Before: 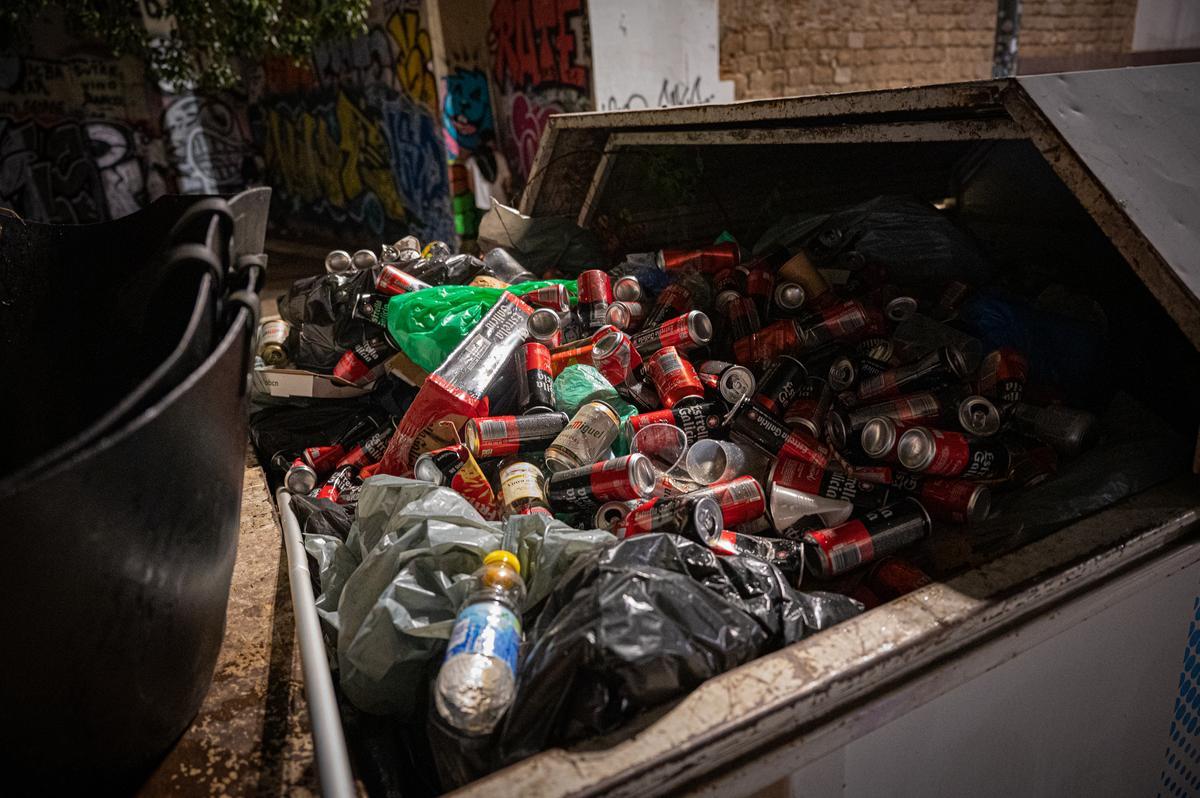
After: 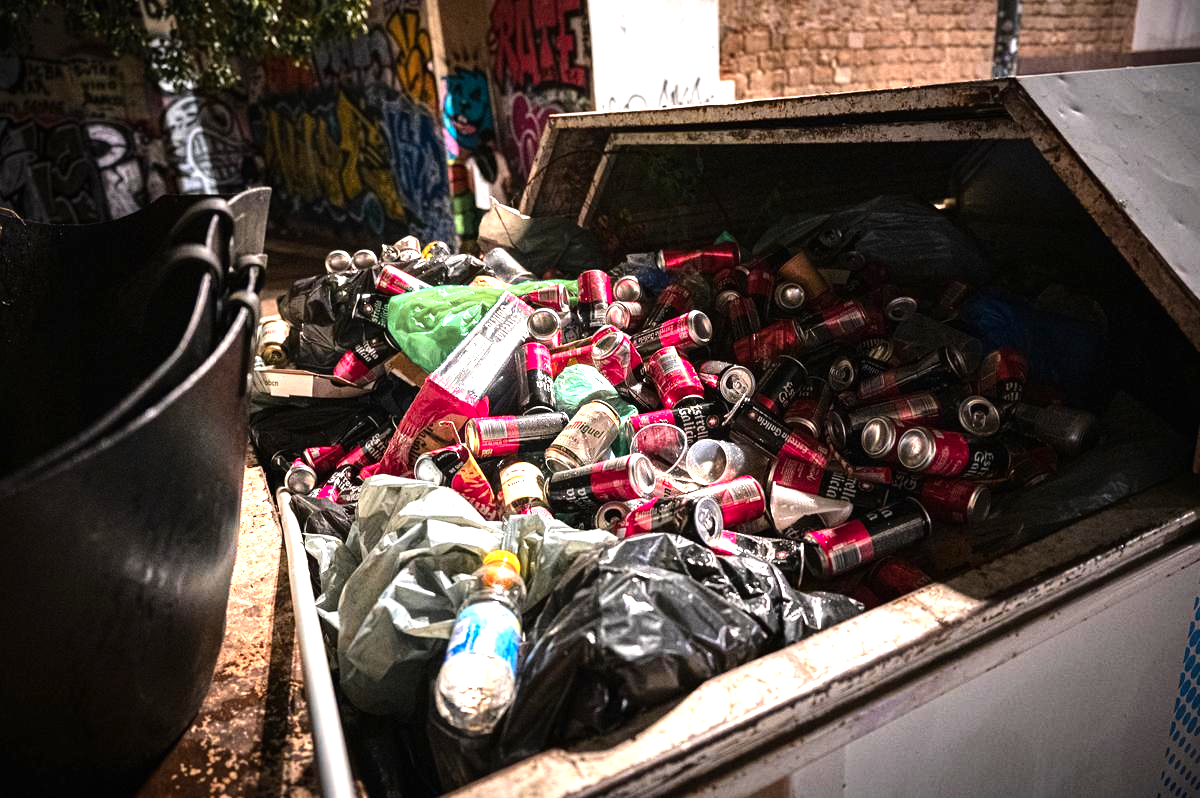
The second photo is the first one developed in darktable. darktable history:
color zones: curves: ch1 [(0.263, 0.53) (0.376, 0.287) (0.487, 0.512) (0.748, 0.547) (1, 0.513)]; ch2 [(0.262, 0.45) (0.751, 0.477)]
exposure: black level correction 0, exposure 1.199 EV, compensate highlight preservation false
tone equalizer: -8 EV -0.721 EV, -7 EV -0.726 EV, -6 EV -0.629 EV, -5 EV -0.412 EV, -3 EV 0.382 EV, -2 EV 0.6 EV, -1 EV 0.698 EV, +0 EV 0.743 EV, edges refinement/feathering 500, mask exposure compensation -1.57 EV, preserve details no
